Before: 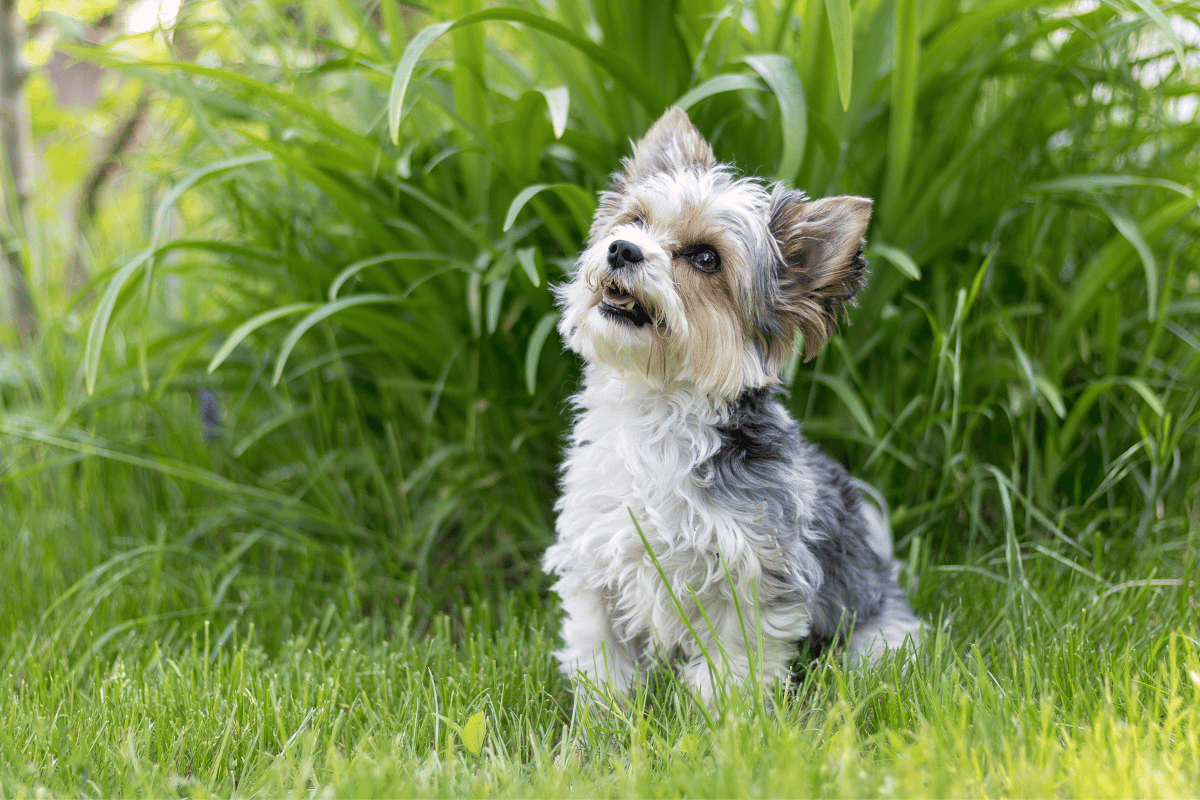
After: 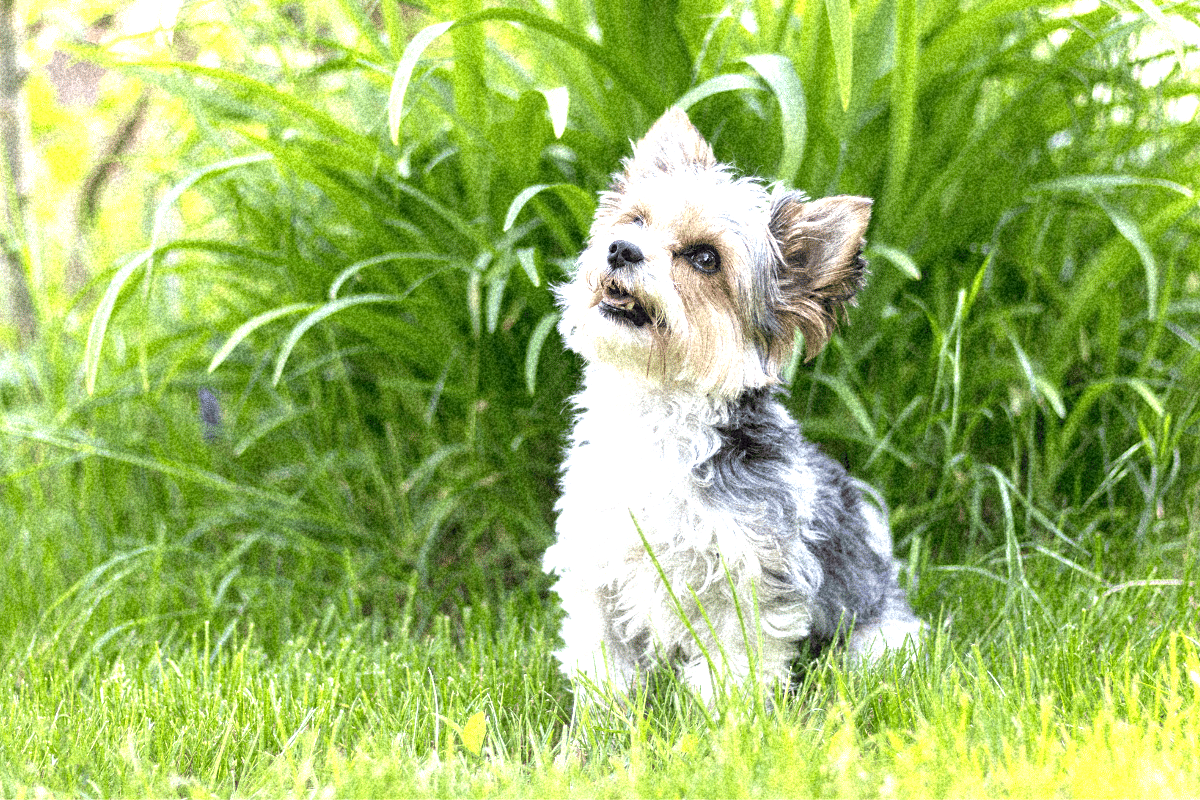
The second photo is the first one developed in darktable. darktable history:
exposure: black level correction 0, exposure 1 EV, compensate highlight preservation false
local contrast: highlights 100%, shadows 100%, detail 120%, midtone range 0.2
grain: coarseness 46.9 ISO, strength 50.21%, mid-tones bias 0%
